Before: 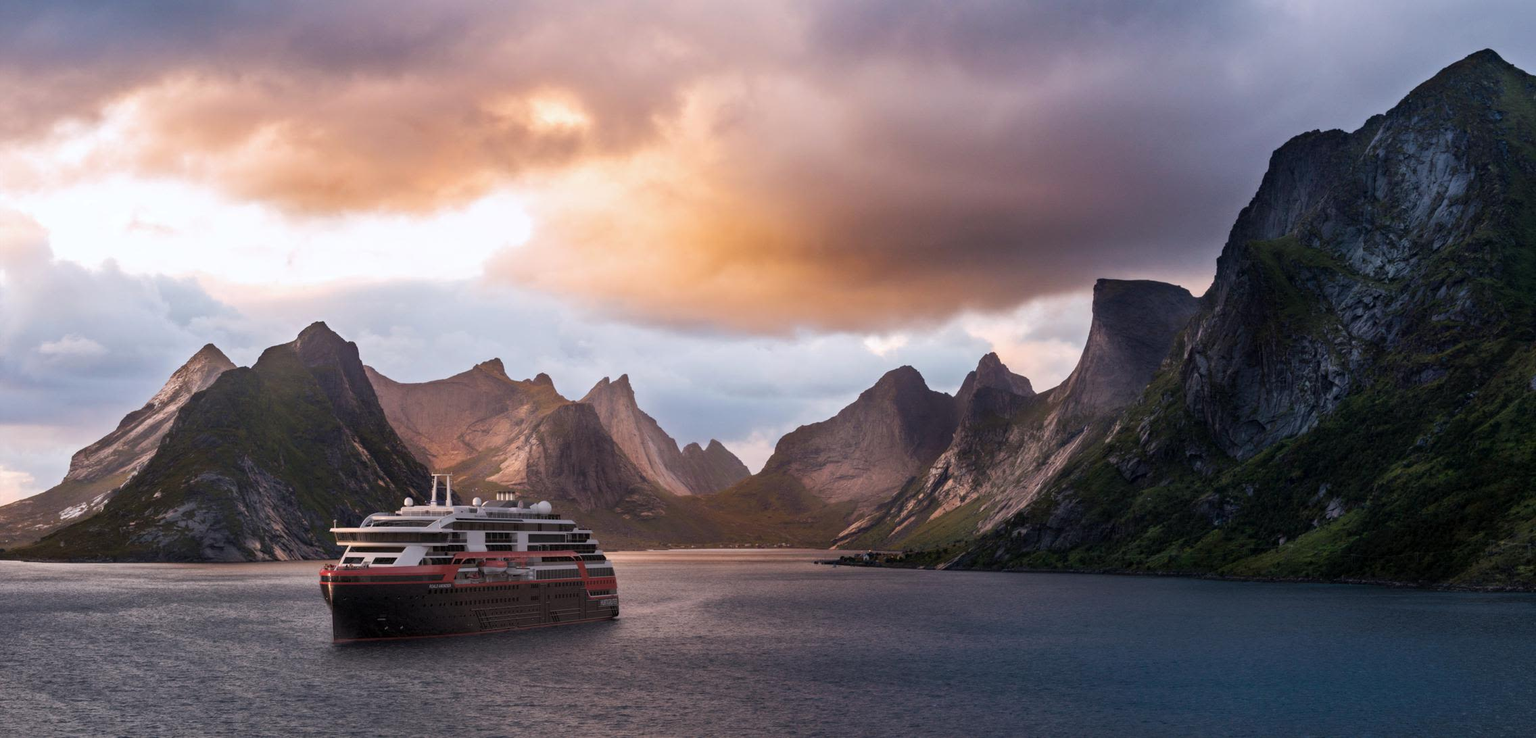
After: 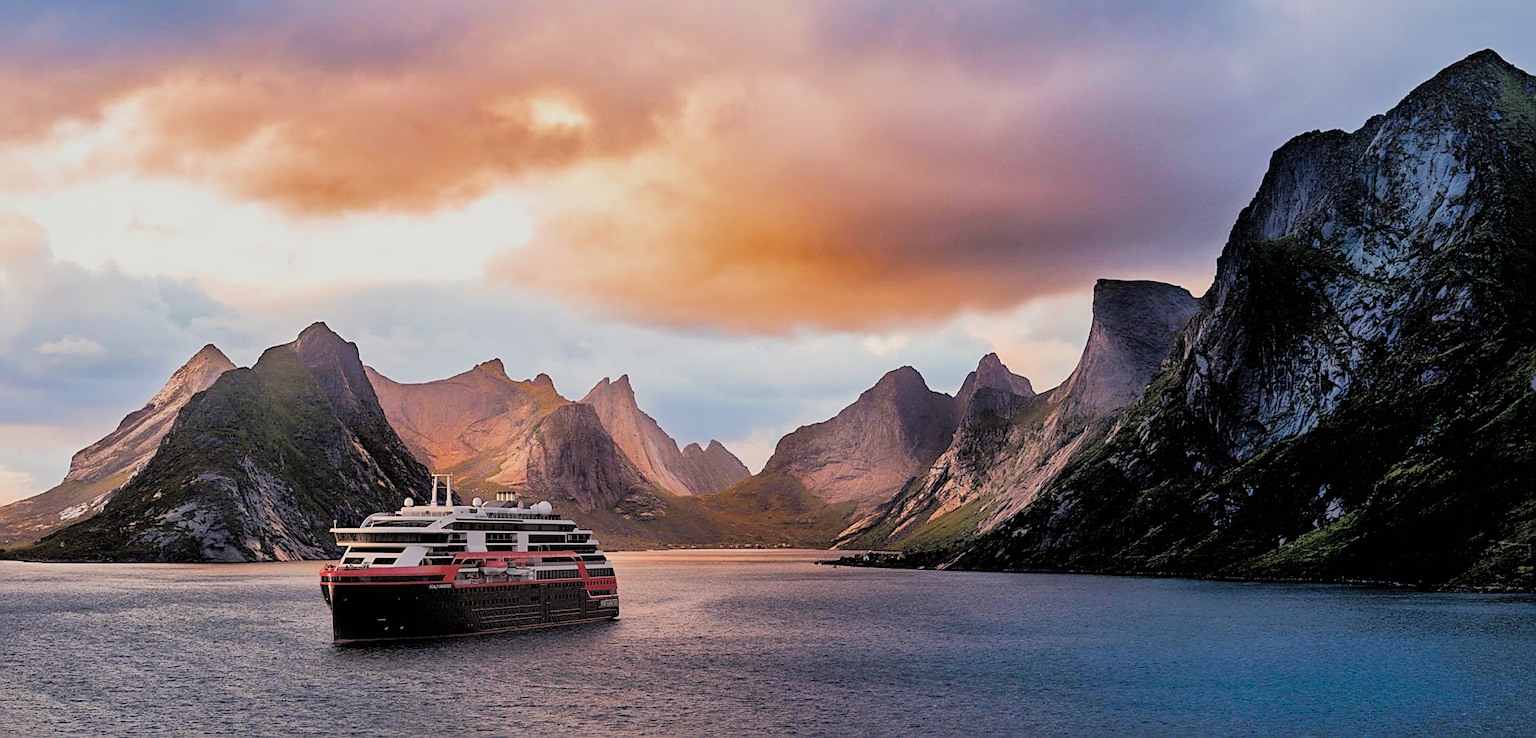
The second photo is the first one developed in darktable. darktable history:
shadows and highlights: on, module defaults
filmic rgb: black relative exposure -4.12 EV, white relative exposure 5.14 EV, hardness 2.06, contrast 1.165, add noise in highlights 0.001, color science v3 (2019), use custom middle-gray values true, iterations of high-quality reconstruction 0, contrast in highlights soft
sharpen: amount 0.99
exposure: black level correction 0, exposure 0.696 EV, compensate highlight preservation false
color balance rgb: highlights gain › luminance 5.844%, highlights gain › chroma 2.635%, highlights gain › hue 90.92°, perceptual saturation grading › global saturation 30.872%, global vibrance 20%
